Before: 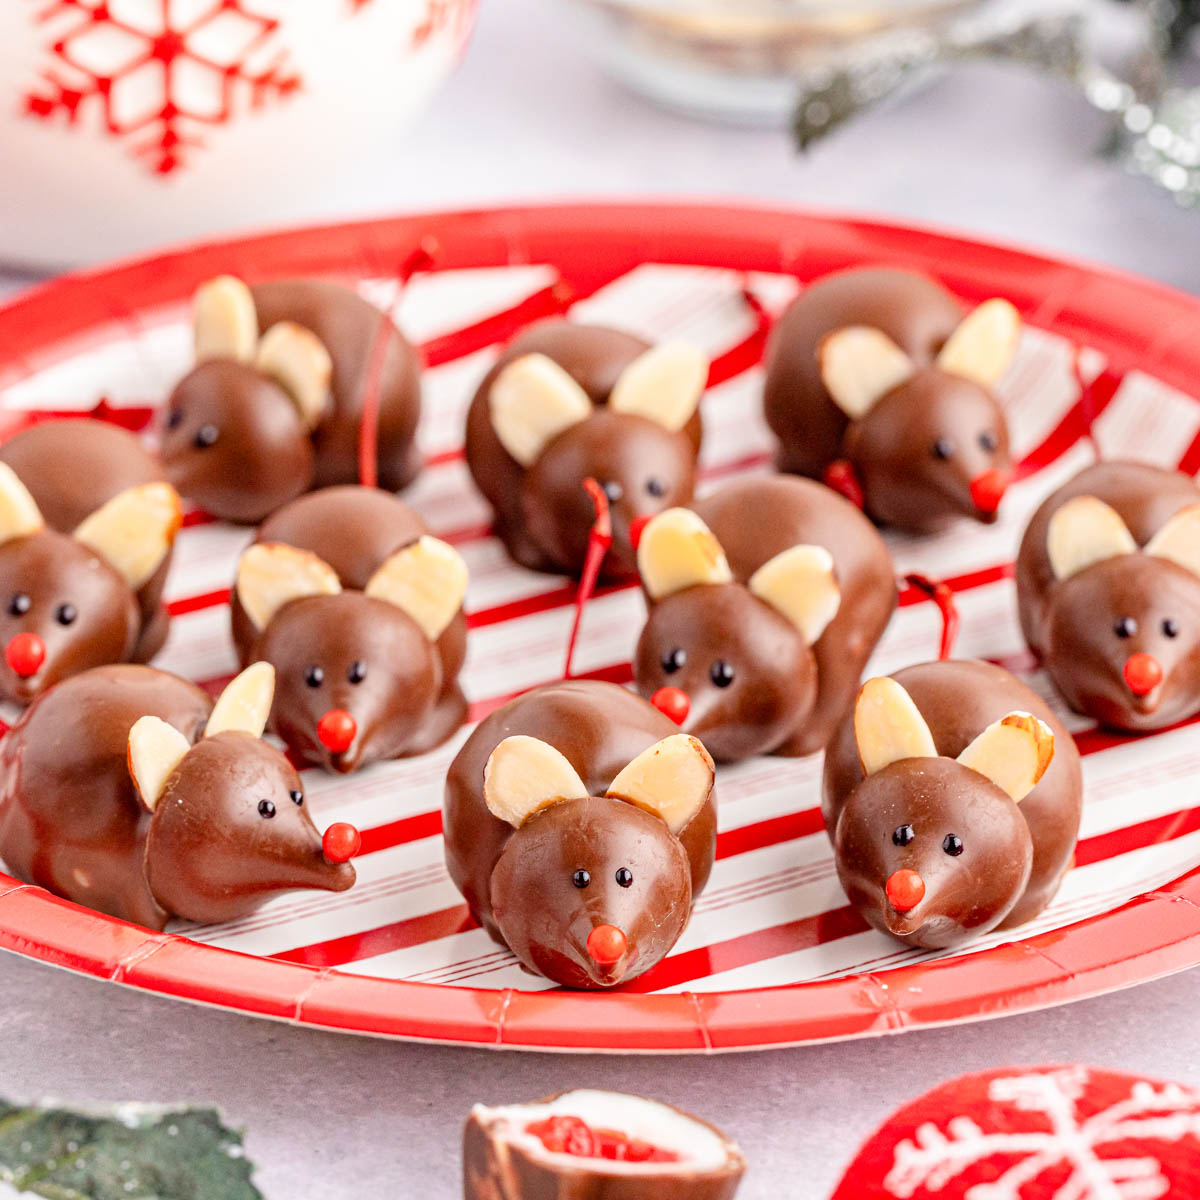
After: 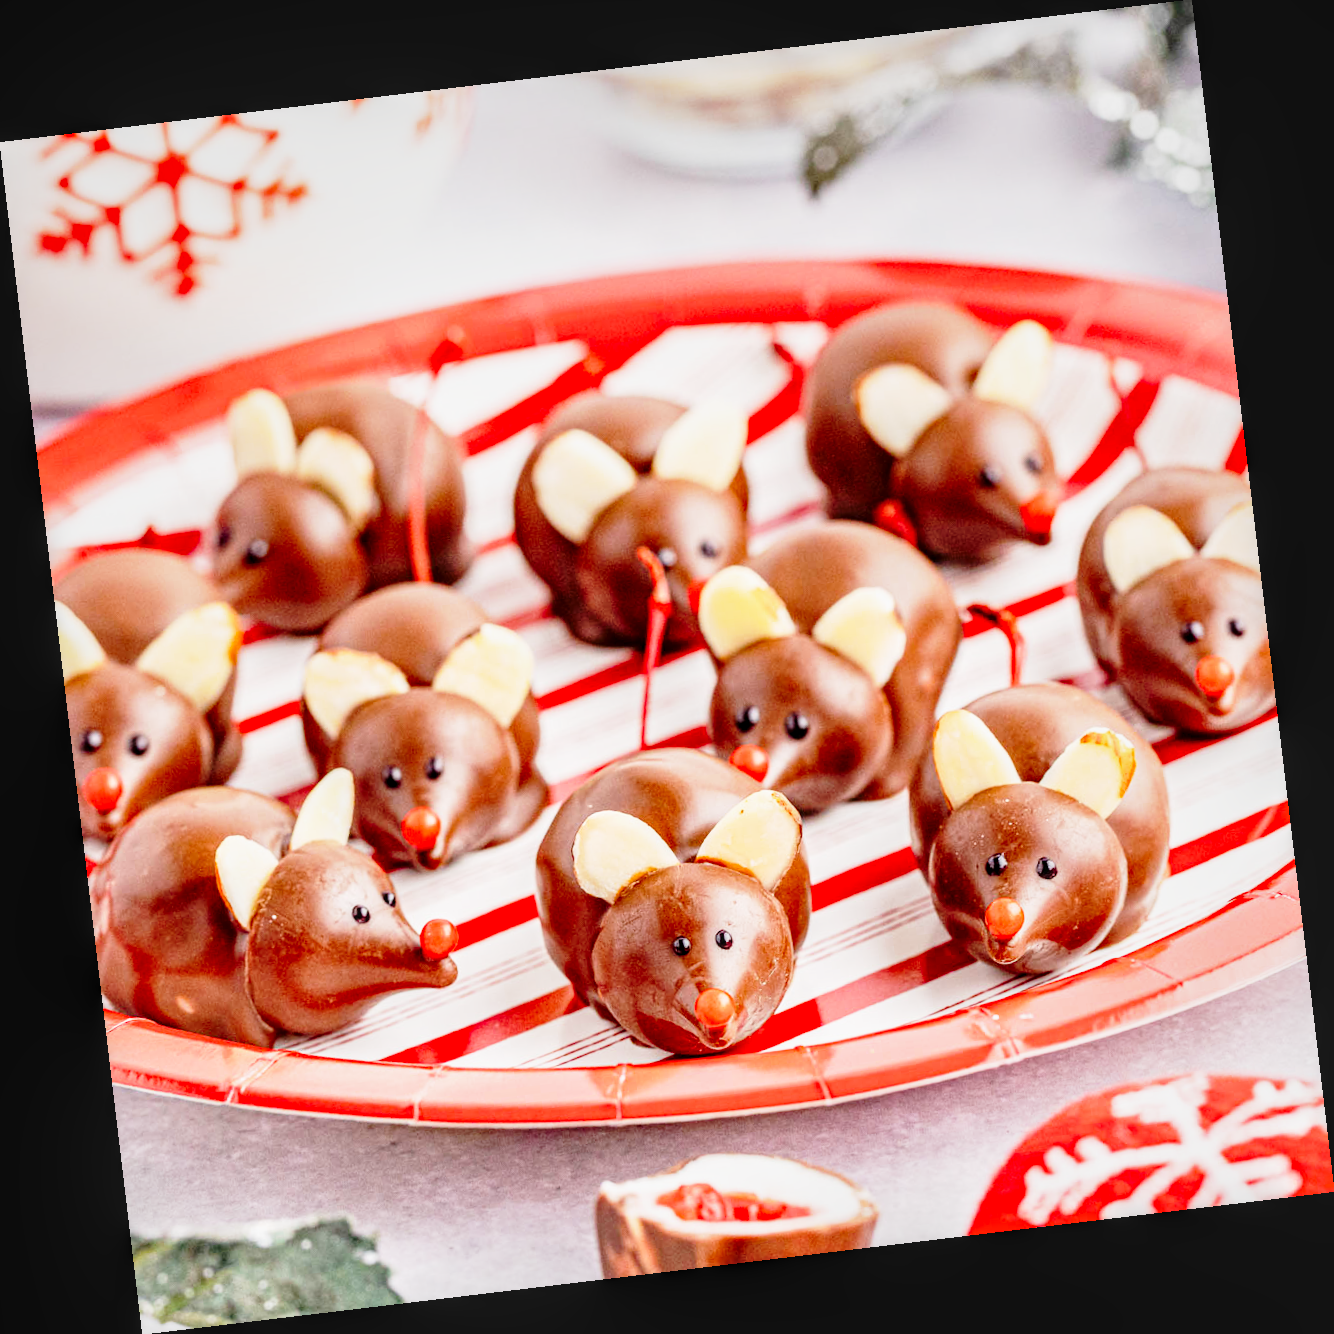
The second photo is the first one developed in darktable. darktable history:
local contrast: on, module defaults
rotate and perspective: rotation -6.83°, automatic cropping off
base curve: curves: ch0 [(0, 0) (0.028, 0.03) (0.121, 0.232) (0.46, 0.748) (0.859, 0.968) (1, 1)], preserve colors none
